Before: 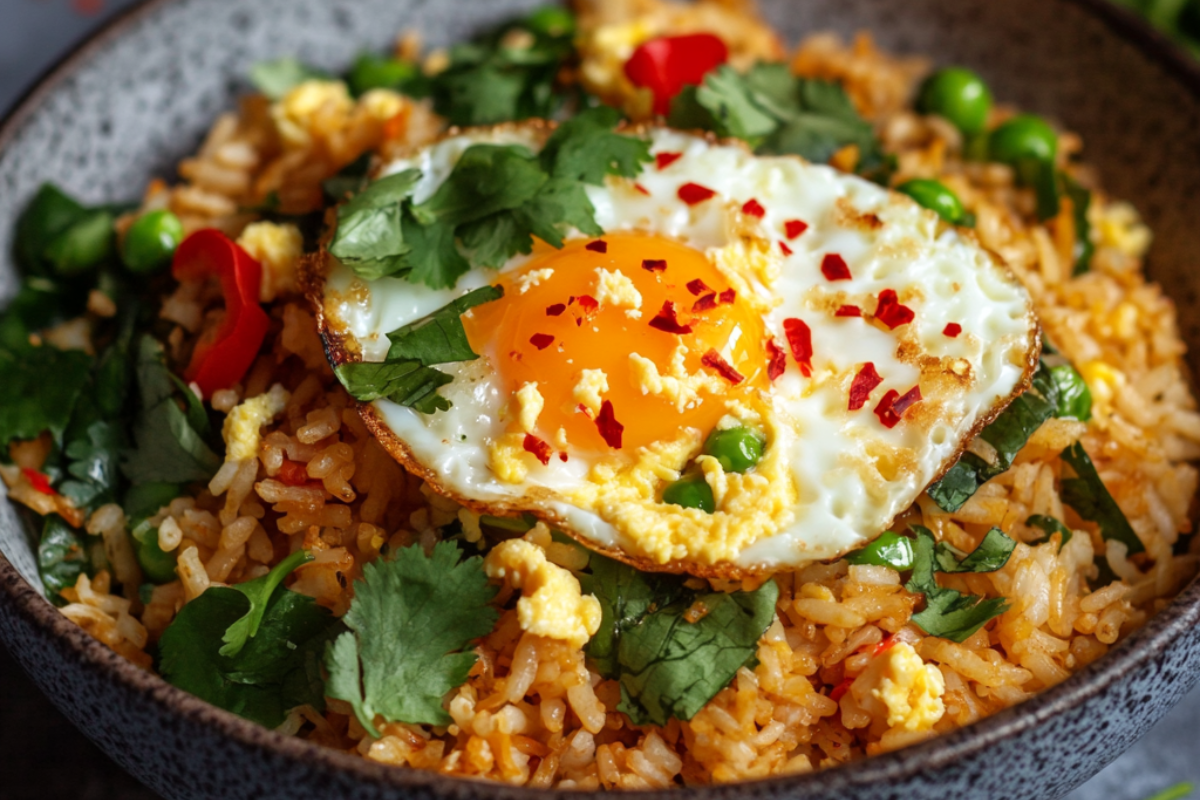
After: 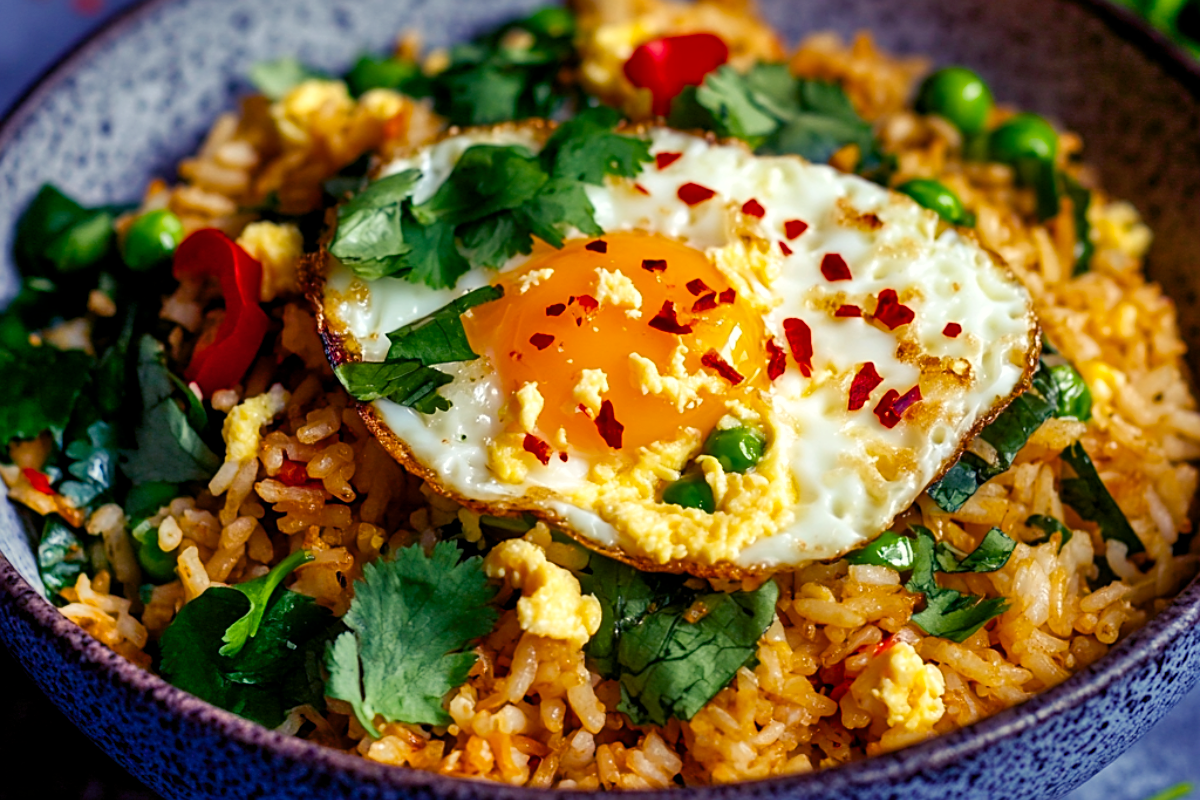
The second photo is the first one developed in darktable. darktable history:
shadows and highlights: low approximation 0.01, soften with gaussian
sharpen: on, module defaults
color balance rgb: shadows lift › luminance -28.76%, shadows lift › chroma 15%, shadows lift › hue 270°, power › chroma 1%, power › hue 255°, highlights gain › luminance 7.14%, highlights gain › chroma 2%, highlights gain › hue 90°, global offset › luminance -0.29%, global offset › hue 260°, perceptual saturation grading › global saturation 20%, perceptual saturation grading › highlights -13.92%, perceptual saturation grading › shadows 50%
